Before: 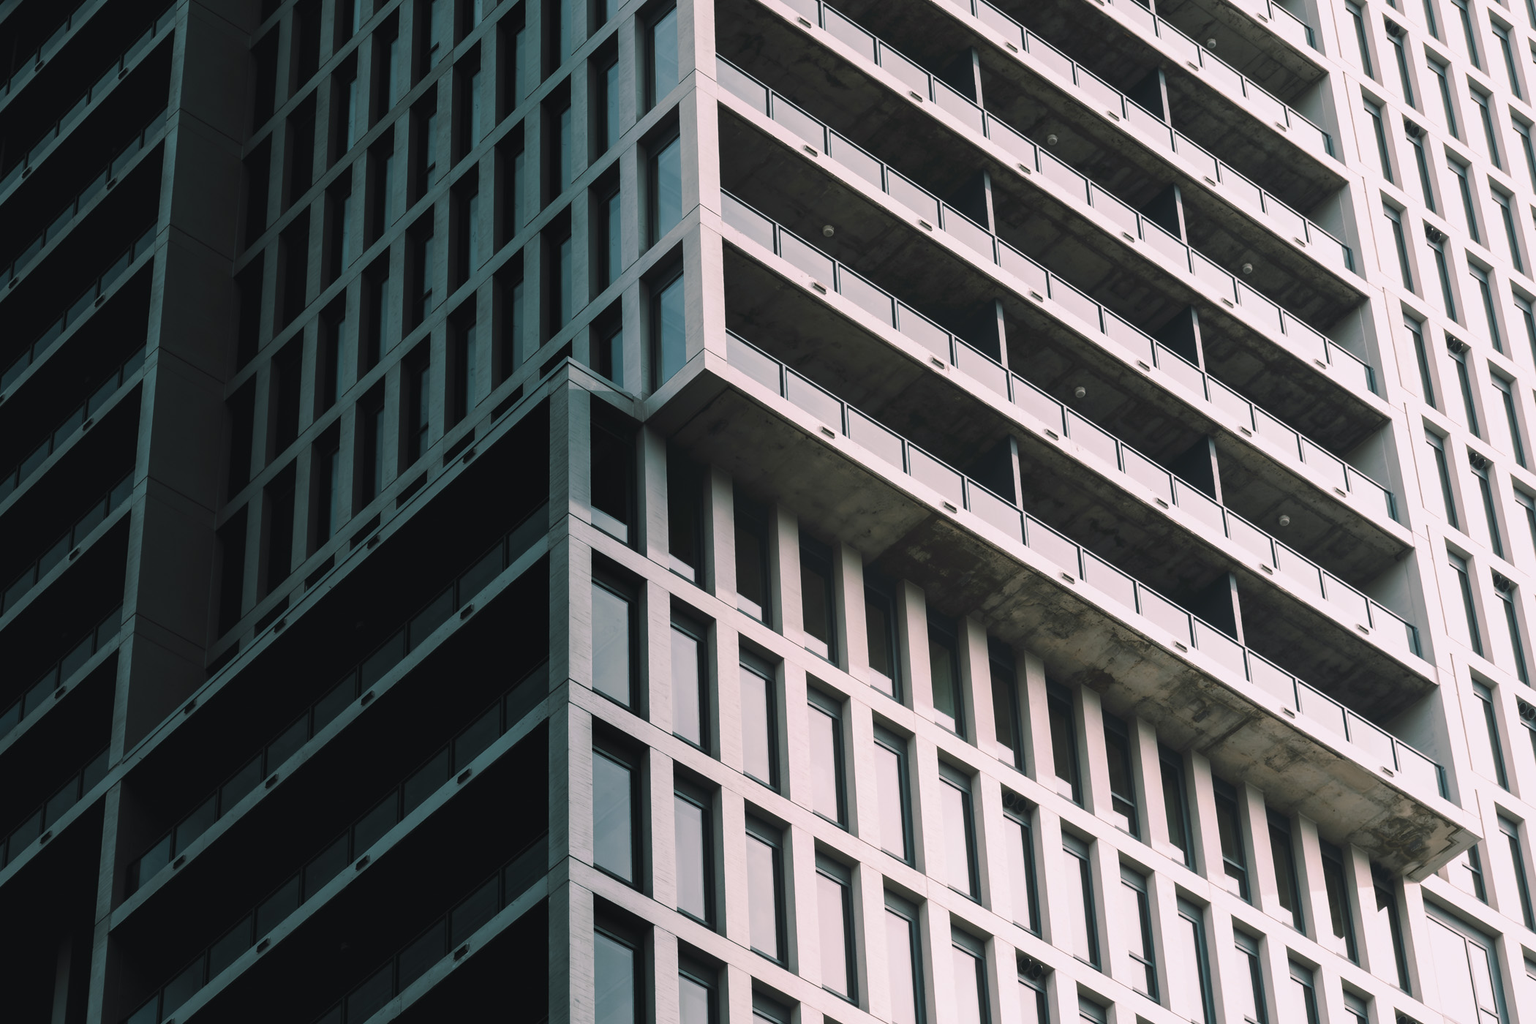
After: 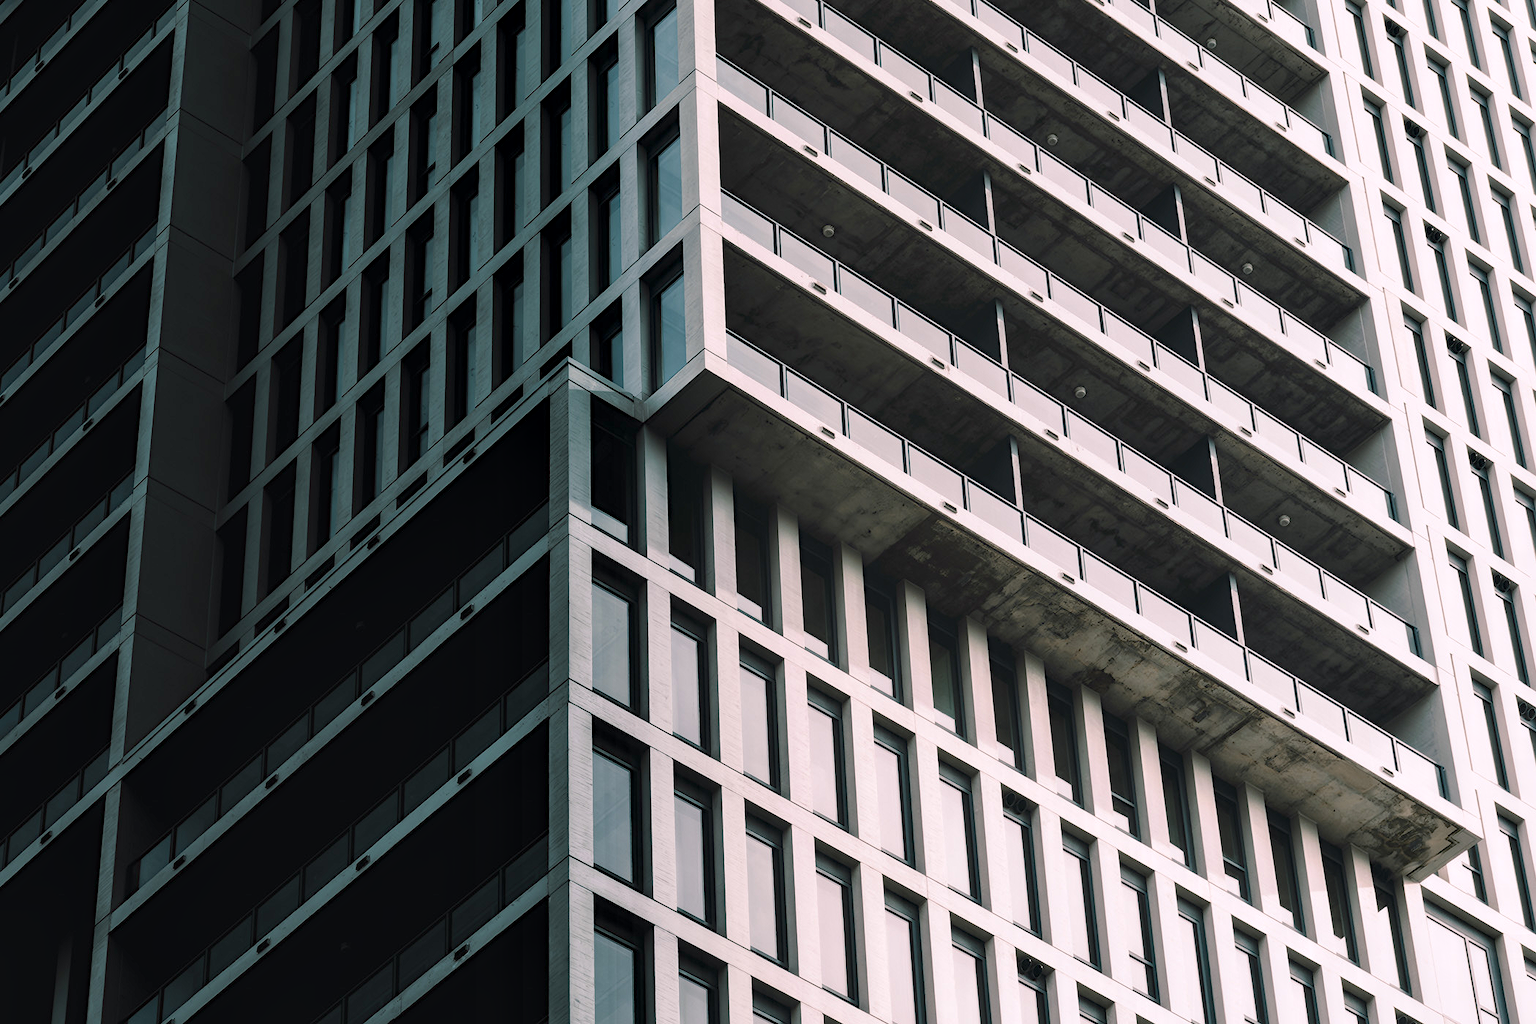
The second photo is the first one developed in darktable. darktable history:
diffuse or sharpen "deblur": iterations 25, radius span 10, edge sensitivity 3, edge threshold 1, 1st order anisotropy 100%, 3rd order anisotropy 100%, 1st order speed -25%, 2nd order speed 12.5%, 3rd order speed -50%, 4th order speed 25%
diffuse or sharpen "sharpen": edge sensitivity 1, 1st order anisotropy 100%, 2nd order anisotropy 100%, 3rd order anisotropy 100%, 4th order anisotropy 100%, 1st order speed -25%, 2nd order speed -25%, 3rd order speed -29.87%, 4th order speed -30.13%
contrast equalizer: y [[0.514, 0.573, 0.581, 0.508, 0.5, 0.5], [0.5 ×6], [0.5 ×6], [0 ×6], [0 ×6]], mix 0.79
